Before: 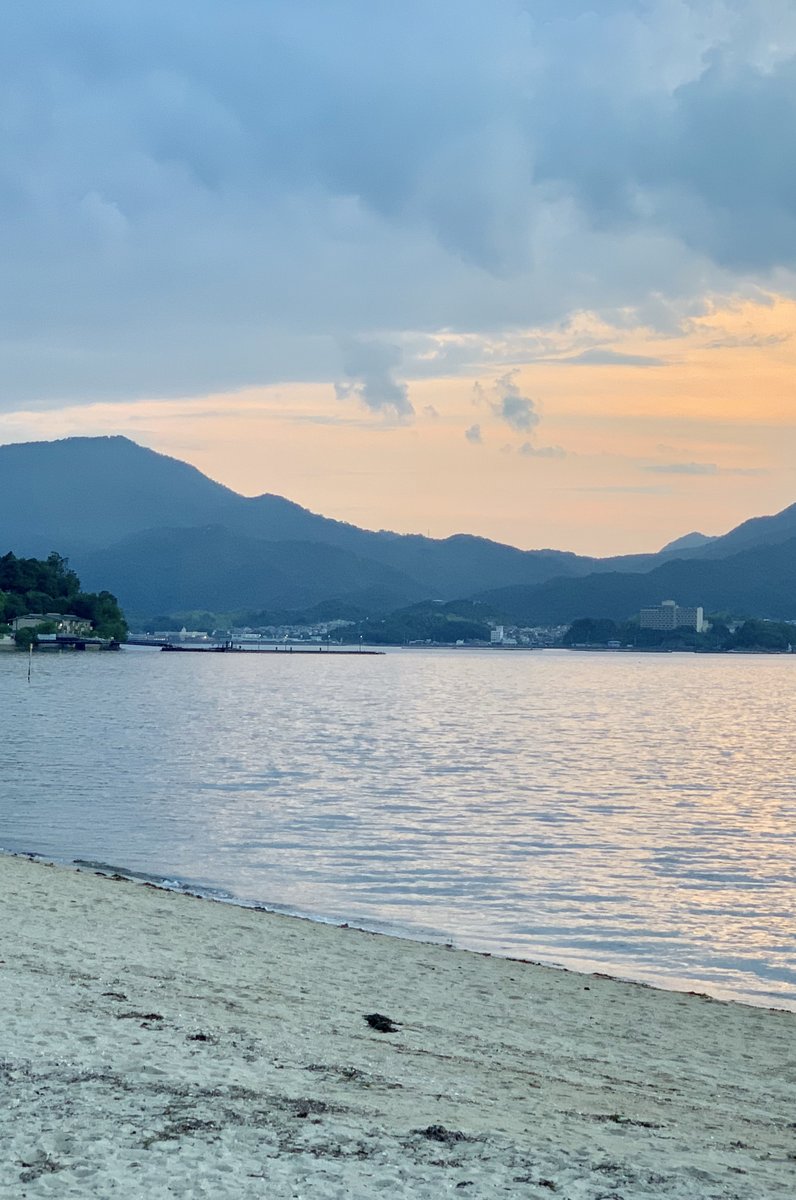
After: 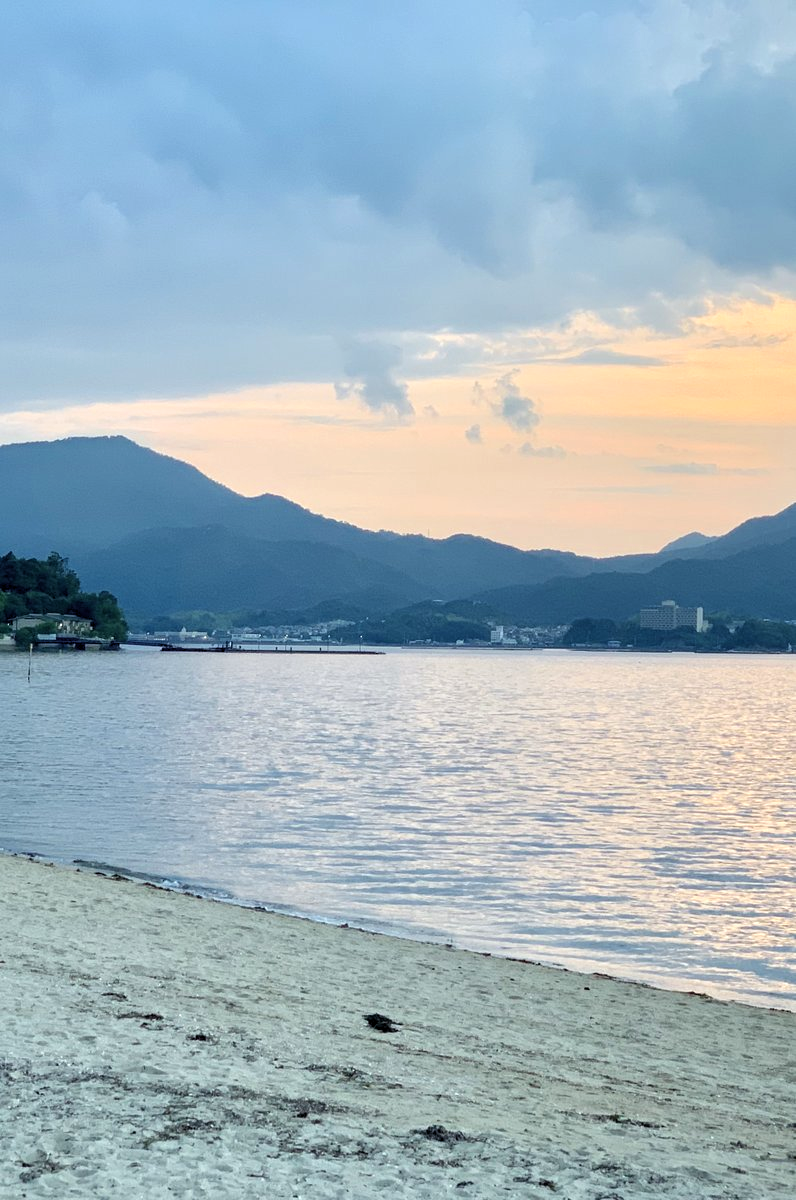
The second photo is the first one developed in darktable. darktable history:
levels: mode automatic, black 0.023%, white 99.97%, levels [0.062, 0.494, 0.925]
